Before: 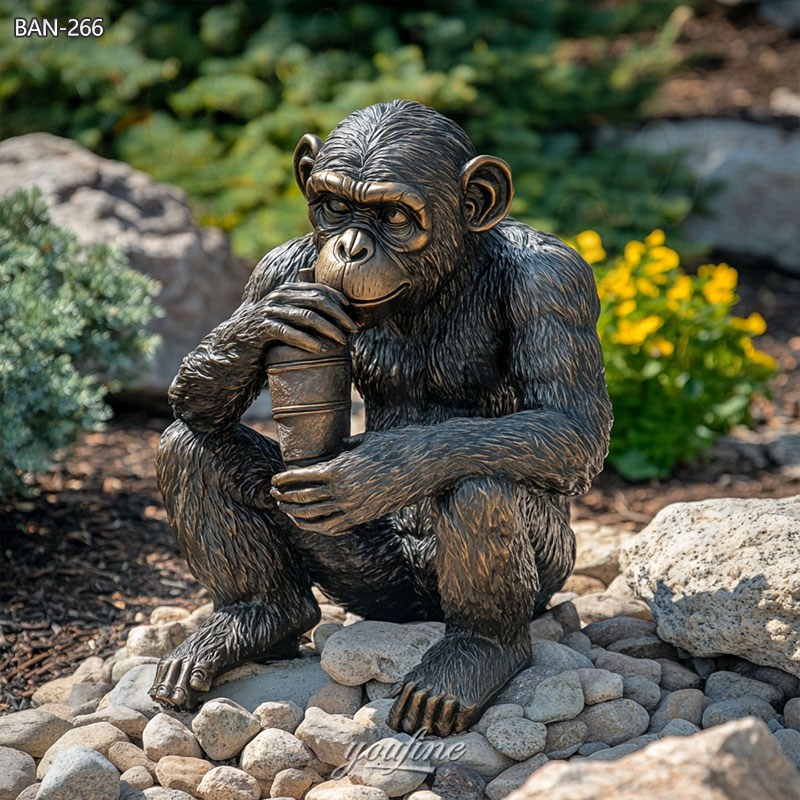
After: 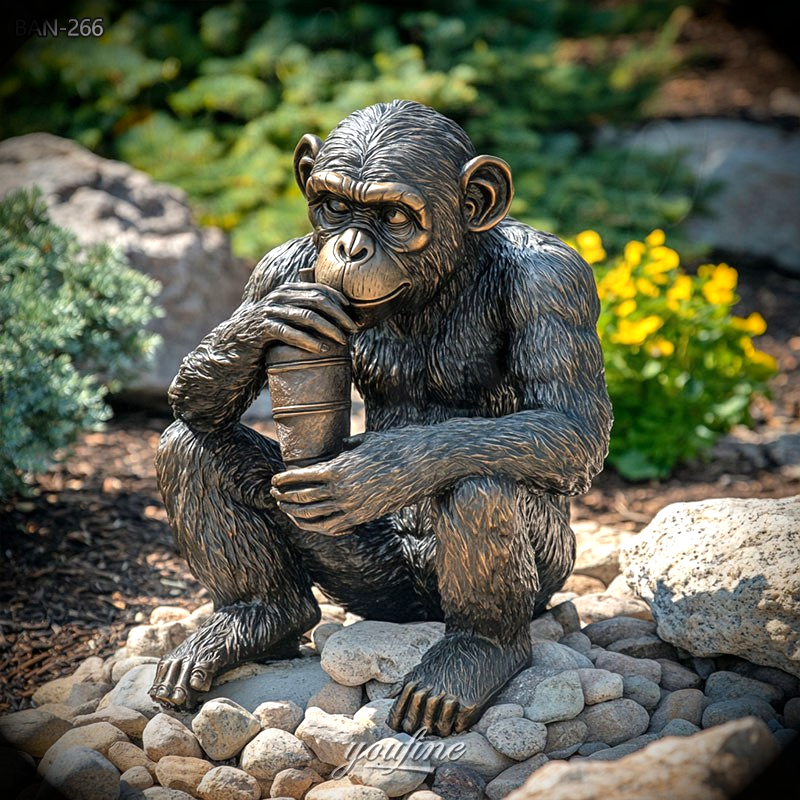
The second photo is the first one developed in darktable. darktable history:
shadows and highlights: shadows 31.47, highlights -33.07, soften with gaussian
exposure: exposure 0.566 EV, compensate exposure bias true, compensate highlight preservation false
vignetting: brightness -0.997, saturation 0.494, automatic ratio true
